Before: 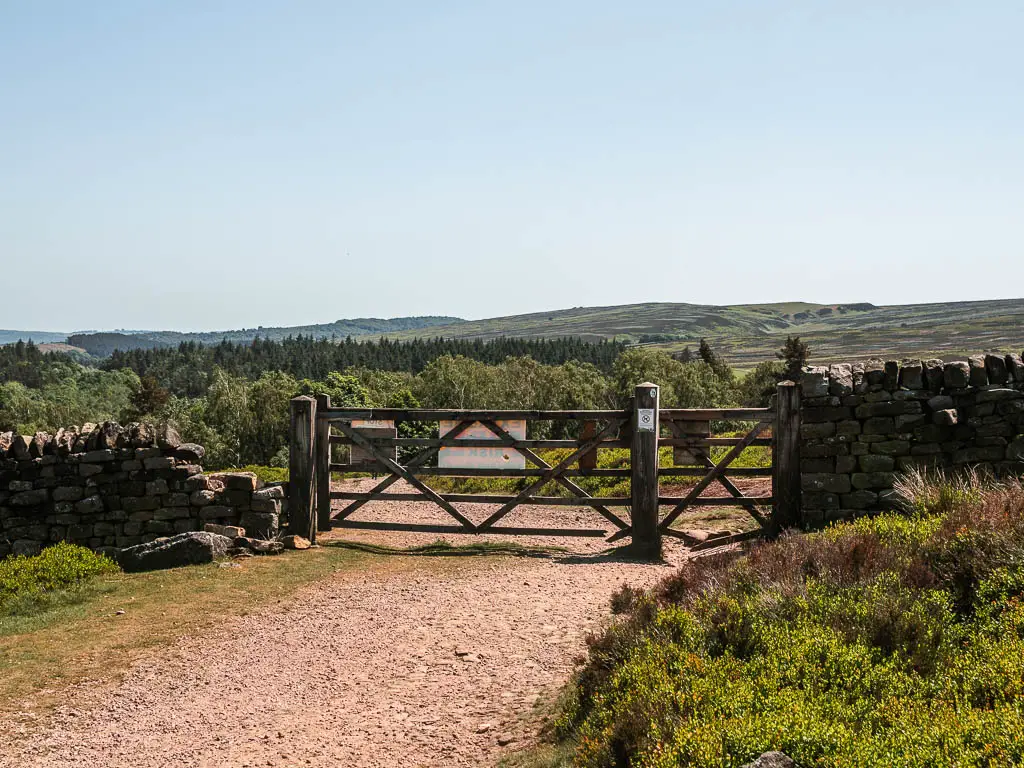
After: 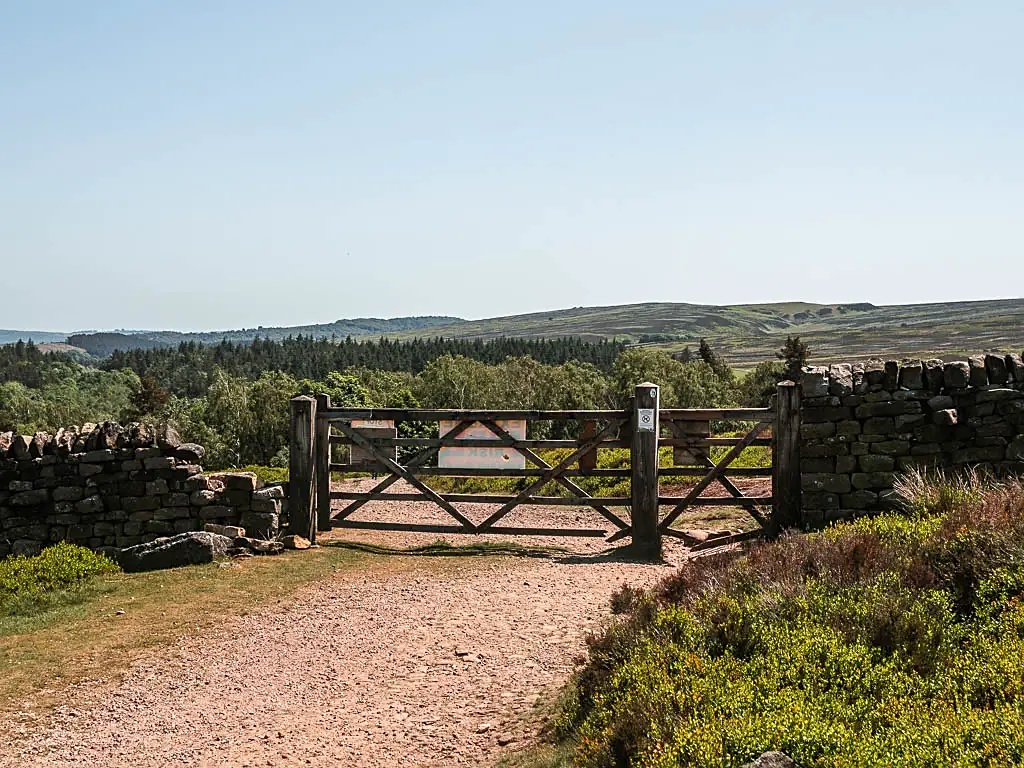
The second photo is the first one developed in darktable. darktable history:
sharpen: radius 1.857, amount 0.392, threshold 1.359
